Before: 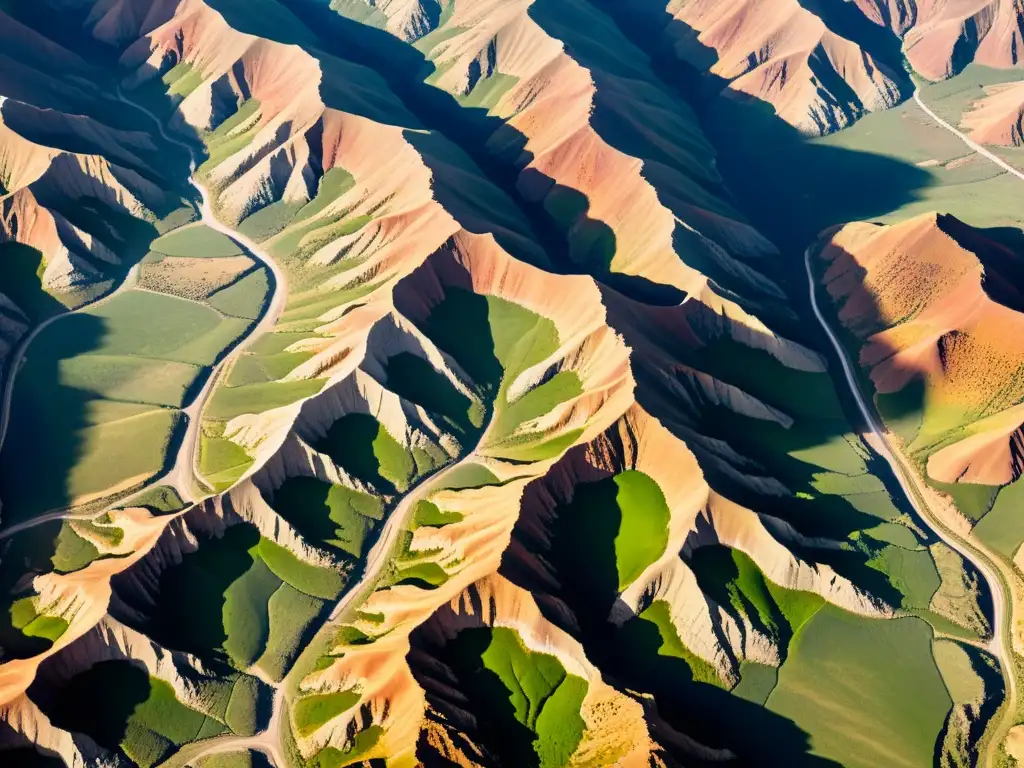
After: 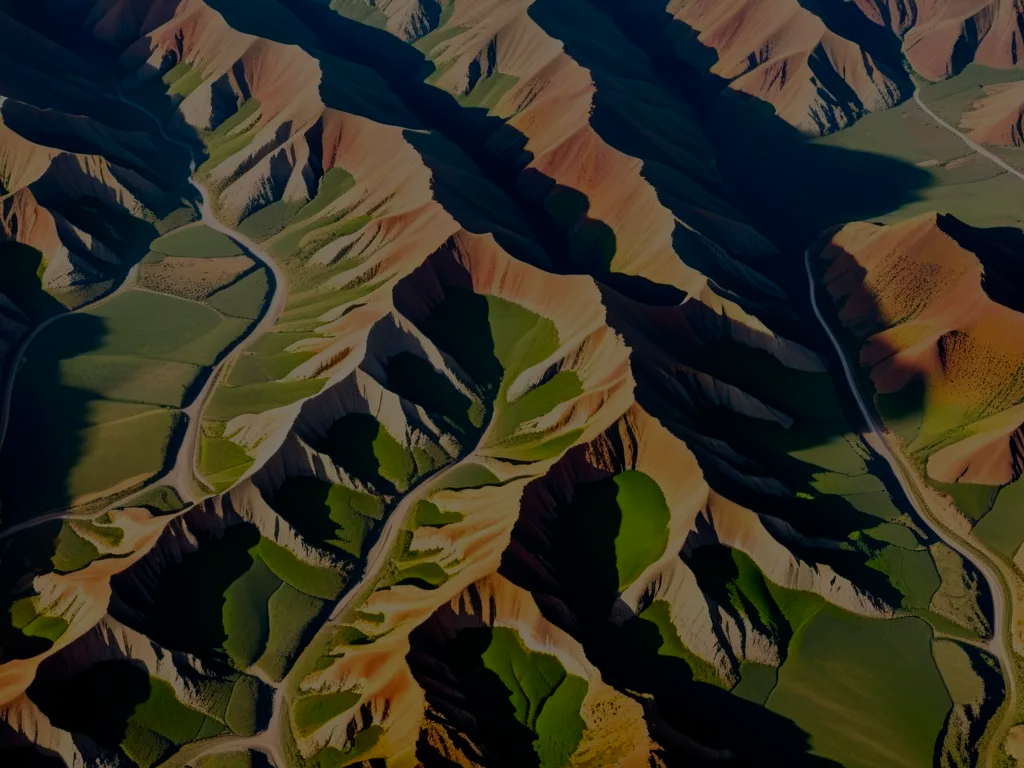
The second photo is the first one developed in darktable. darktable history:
contrast brightness saturation: contrast 0.08, saturation 0.201
exposure: exposure -2.383 EV, compensate highlight preservation false
